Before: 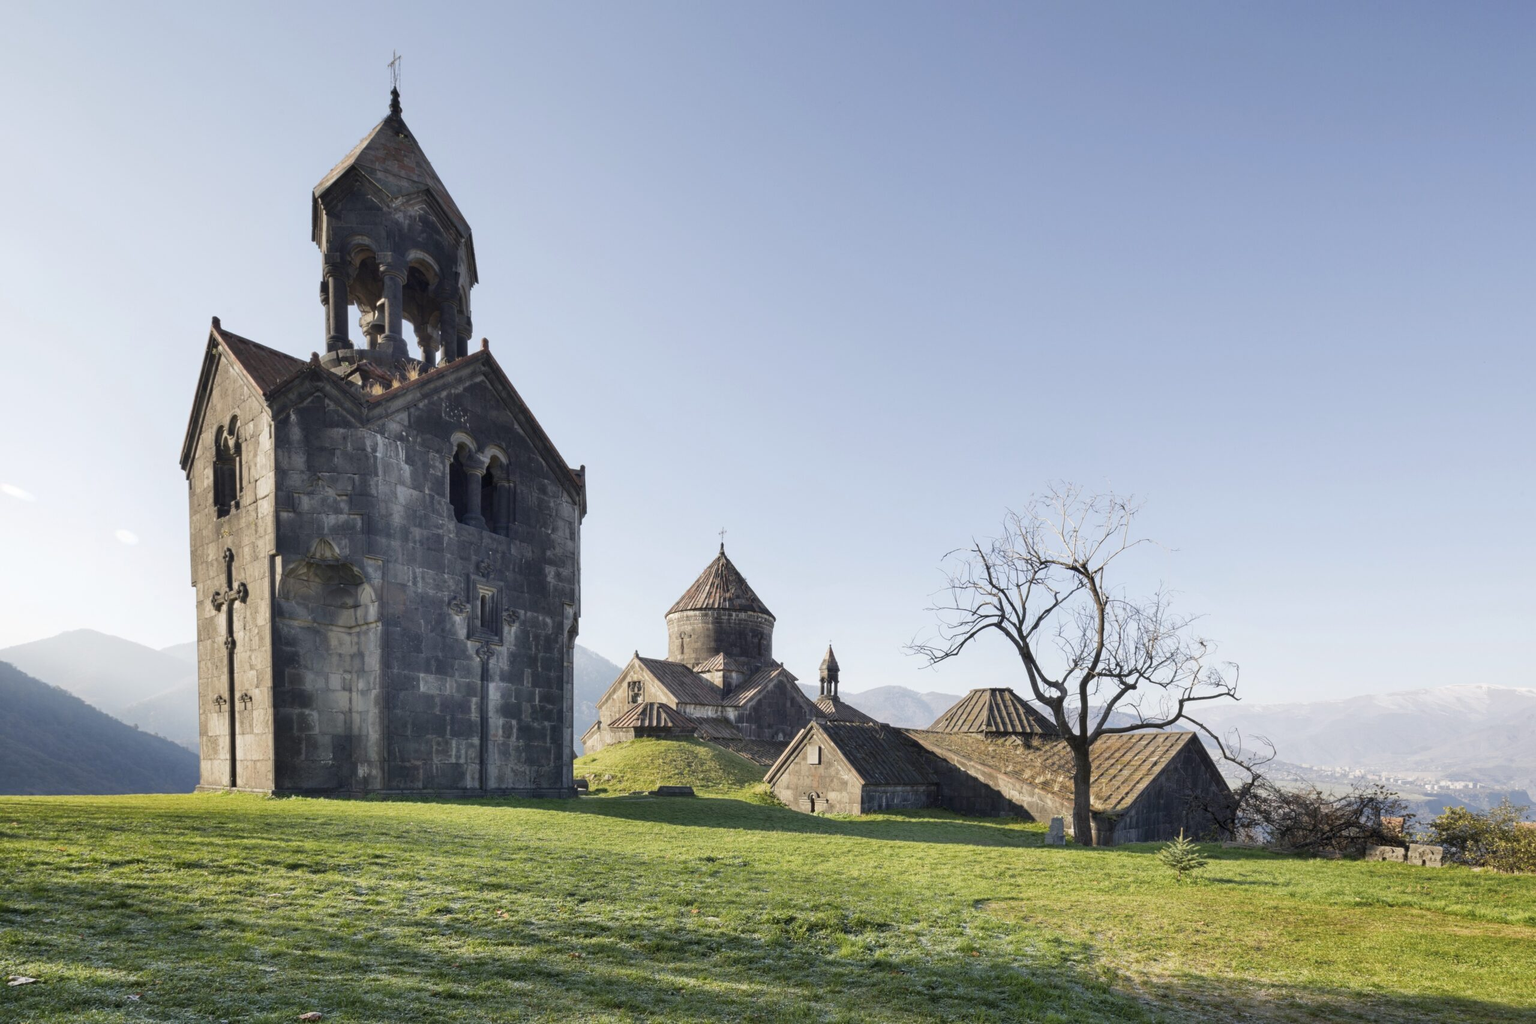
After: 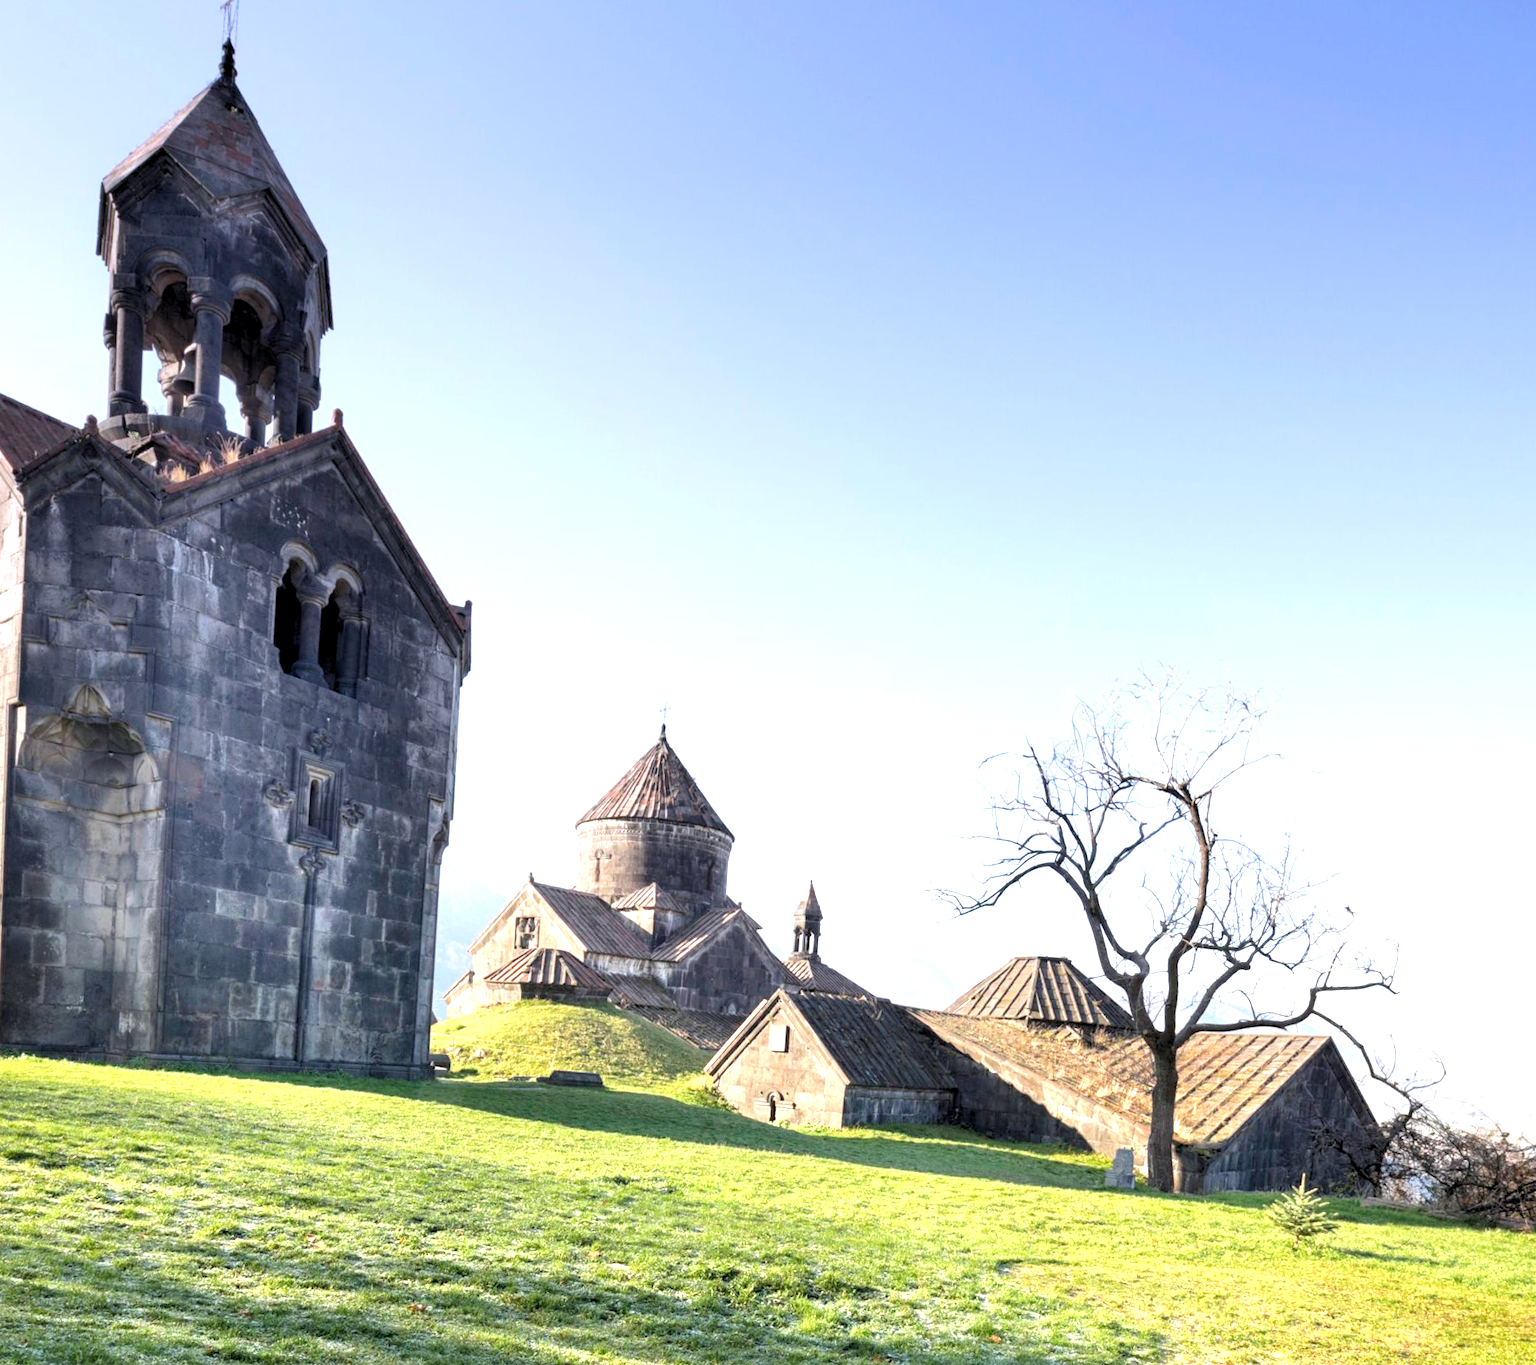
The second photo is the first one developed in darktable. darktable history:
rgb levels: levels [[0.01, 0.419, 0.839], [0, 0.5, 1], [0, 0.5, 1]]
crop and rotate: angle -3.27°, left 14.277%, top 0.028%, right 10.766%, bottom 0.028%
exposure: black level correction 0, exposure 1 EV, compensate exposure bias true, compensate highlight preservation false
graduated density: hue 238.83°, saturation 50%
